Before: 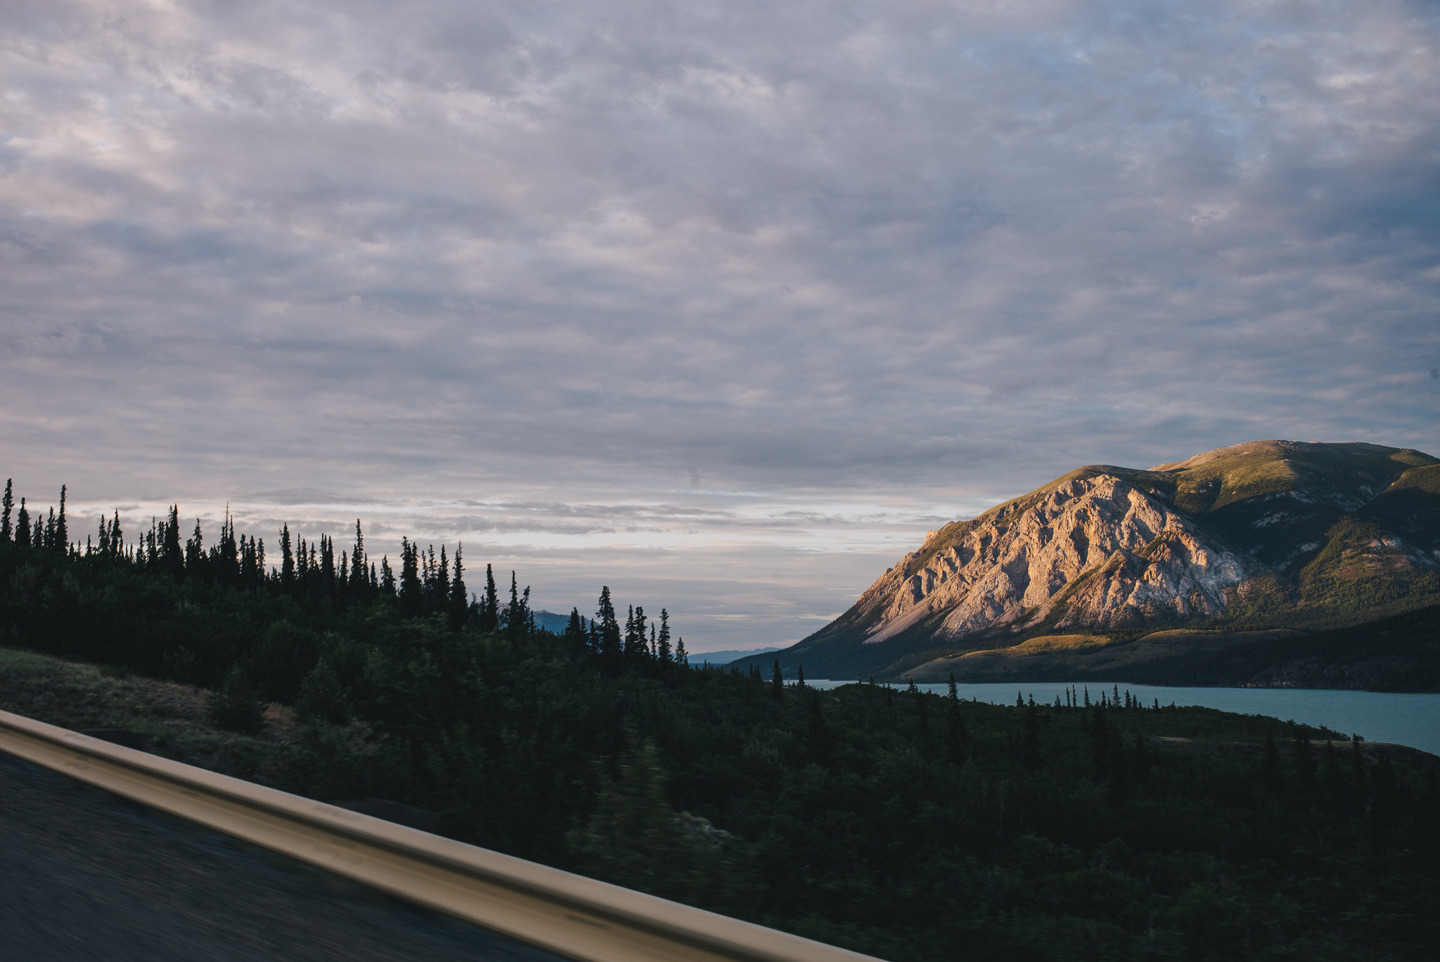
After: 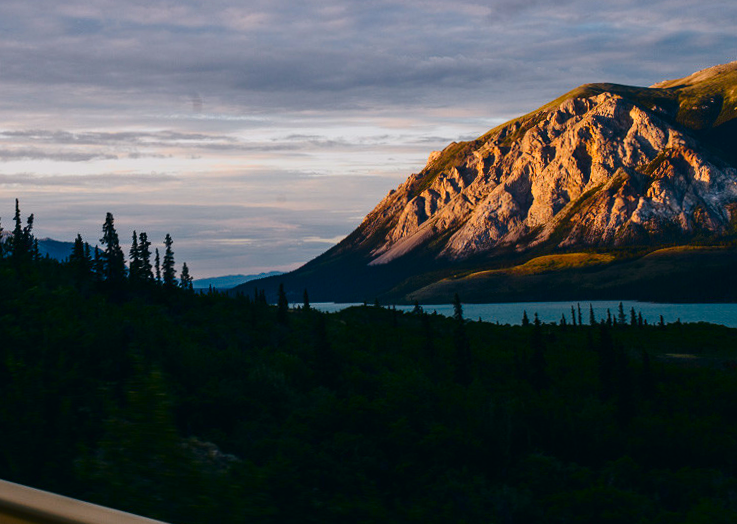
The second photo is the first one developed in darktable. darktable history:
crop: left 34.479%, top 38.822%, right 13.718%, bottom 5.172%
rotate and perspective: rotation -1°, crop left 0.011, crop right 0.989, crop top 0.025, crop bottom 0.975
color zones: curves: ch1 [(0, 0.513) (0.143, 0.524) (0.286, 0.511) (0.429, 0.506) (0.571, 0.503) (0.714, 0.503) (0.857, 0.508) (1, 0.513)]
contrast brightness saturation: contrast 0.21, brightness -0.11, saturation 0.21
color correction: saturation 1.34
